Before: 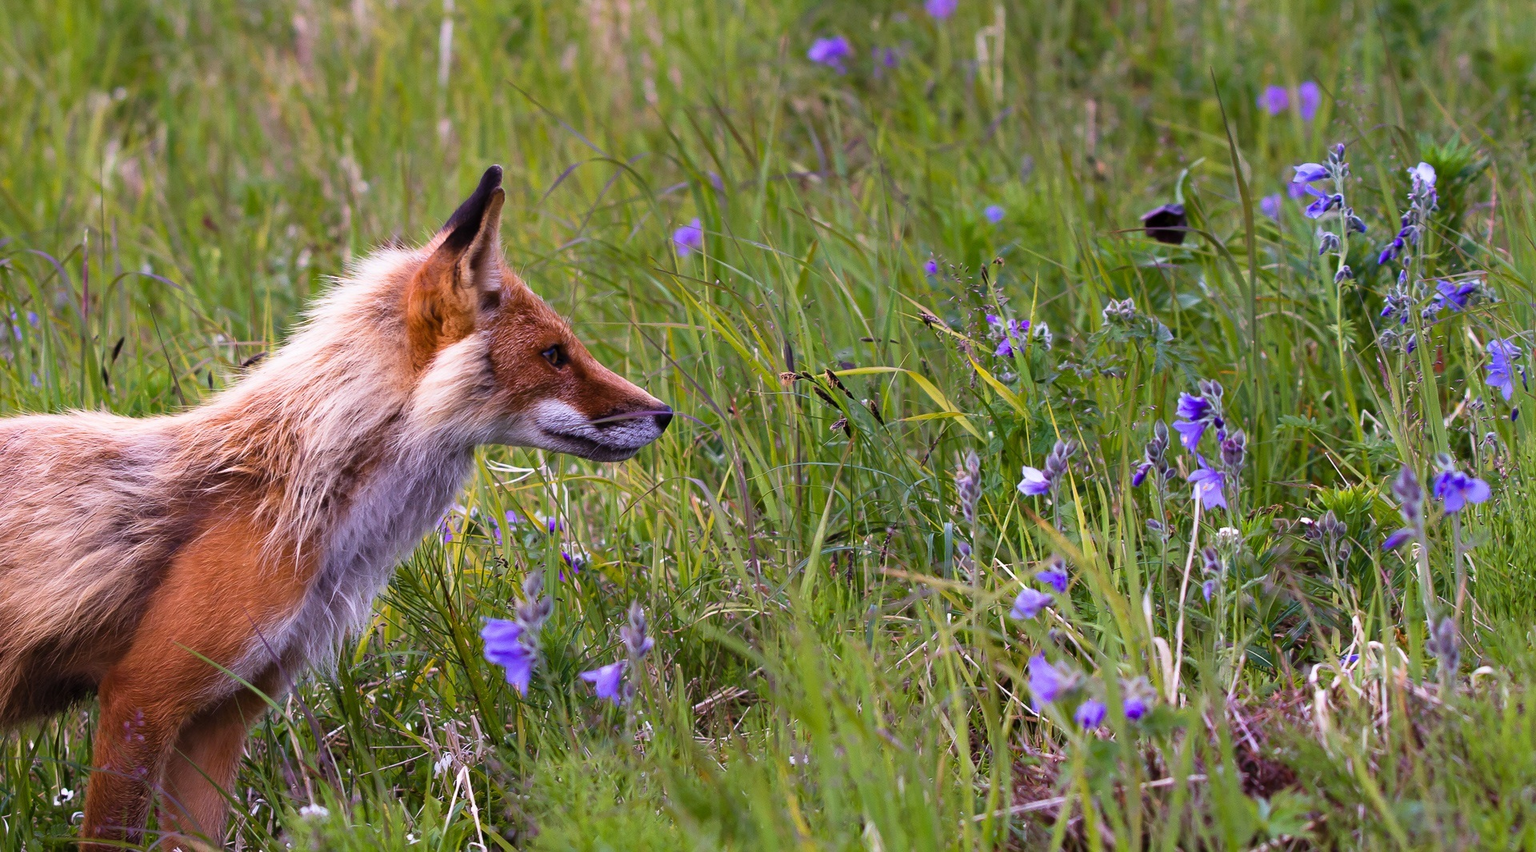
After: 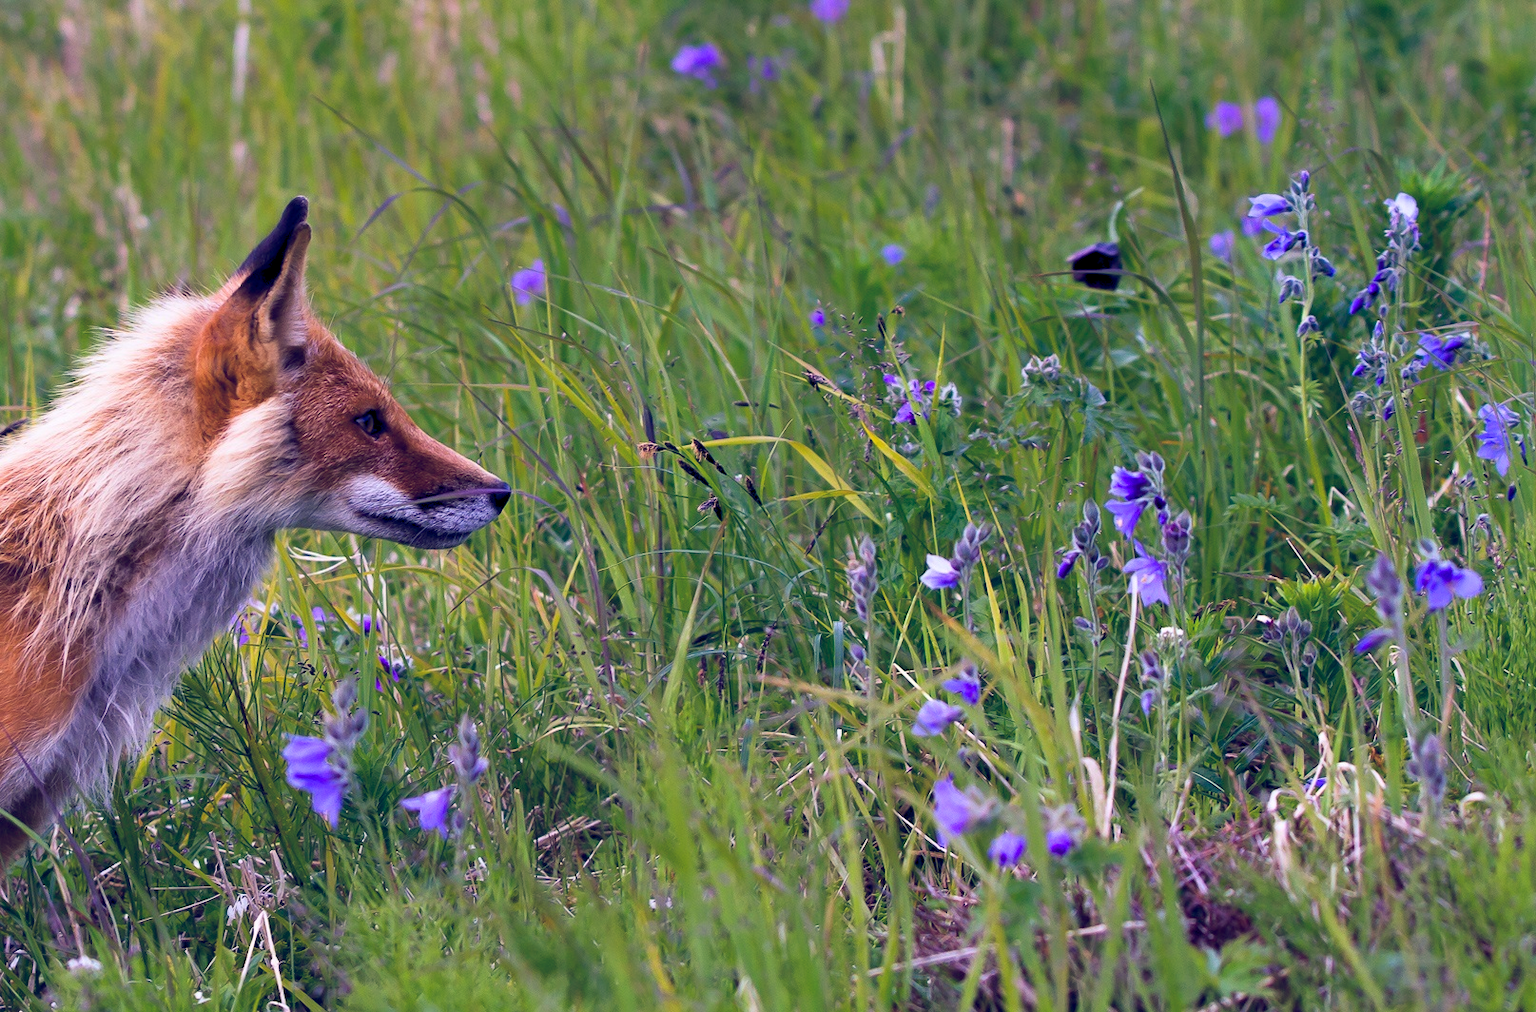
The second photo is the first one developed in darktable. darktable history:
color balance rgb: shadows lift › chroma 7.429%, shadows lift › hue 244.67°, global offset › luminance -0.294%, global offset › chroma 0.304%, global offset › hue 260.25°, perceptual saturation grading › global saturation 0.626%, global vibrance 20%
crop: left 15.852%
